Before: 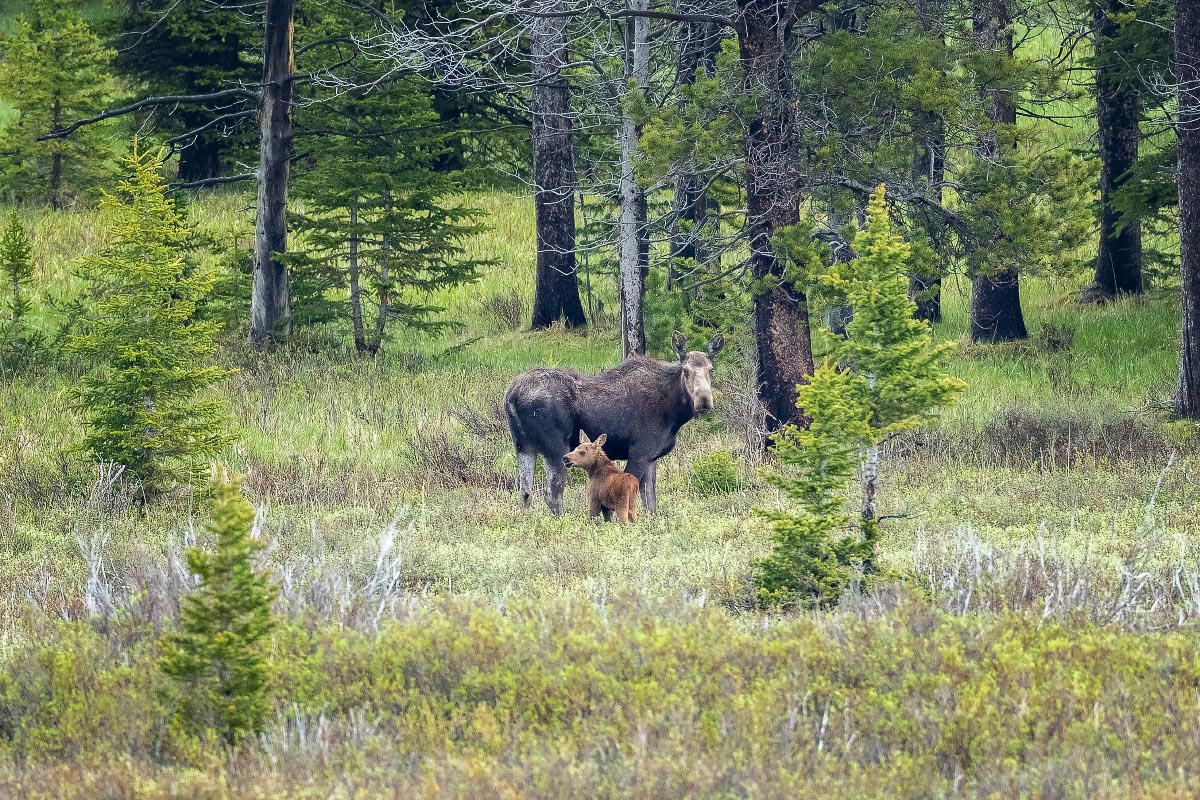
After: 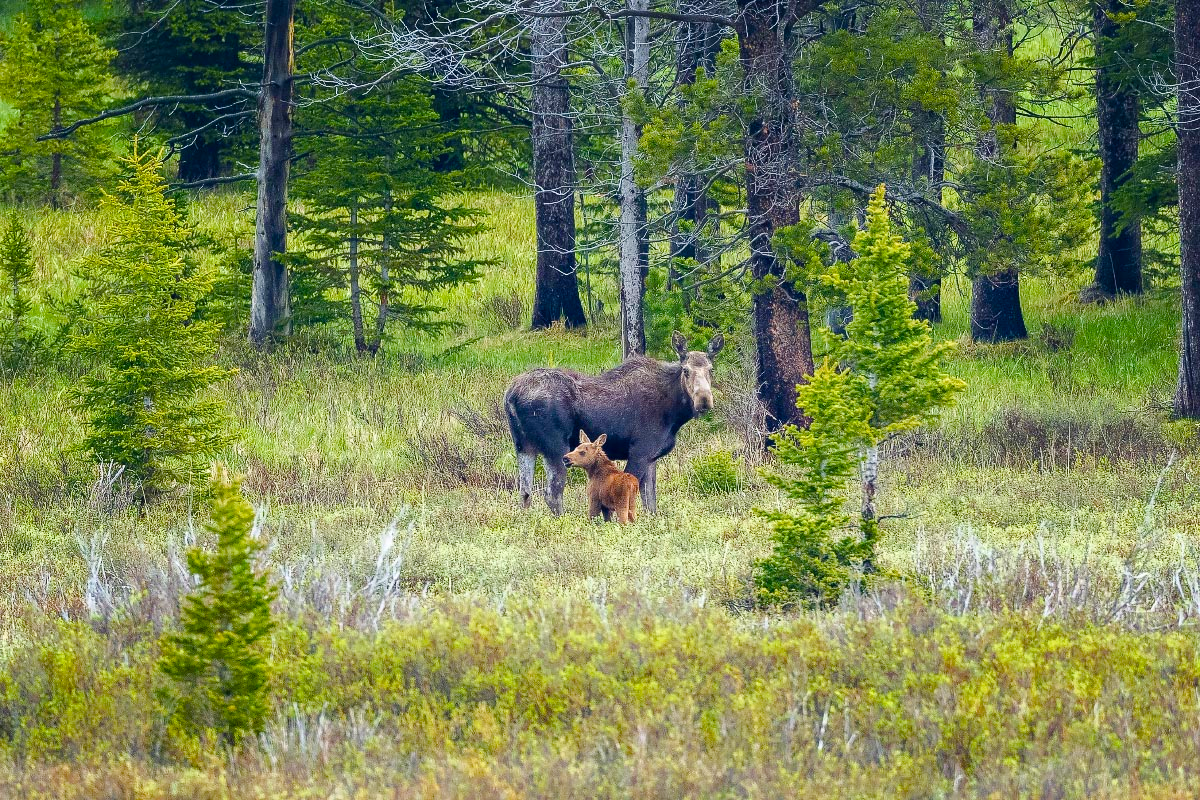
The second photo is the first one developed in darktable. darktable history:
color balance rgb: global offset › luminance 0.223%, linear chroma grading › shadows -8.049%, linear chroma grading › global chroma 9.995%, perceptual saturation grading › global saturation 24.183%, perceptual saturation grading › highlights -23.567%, perceptual saturation grading › mid-tones 24.376%, perceptual saturation grading › shadows 40.628%, global vibrance 20%
